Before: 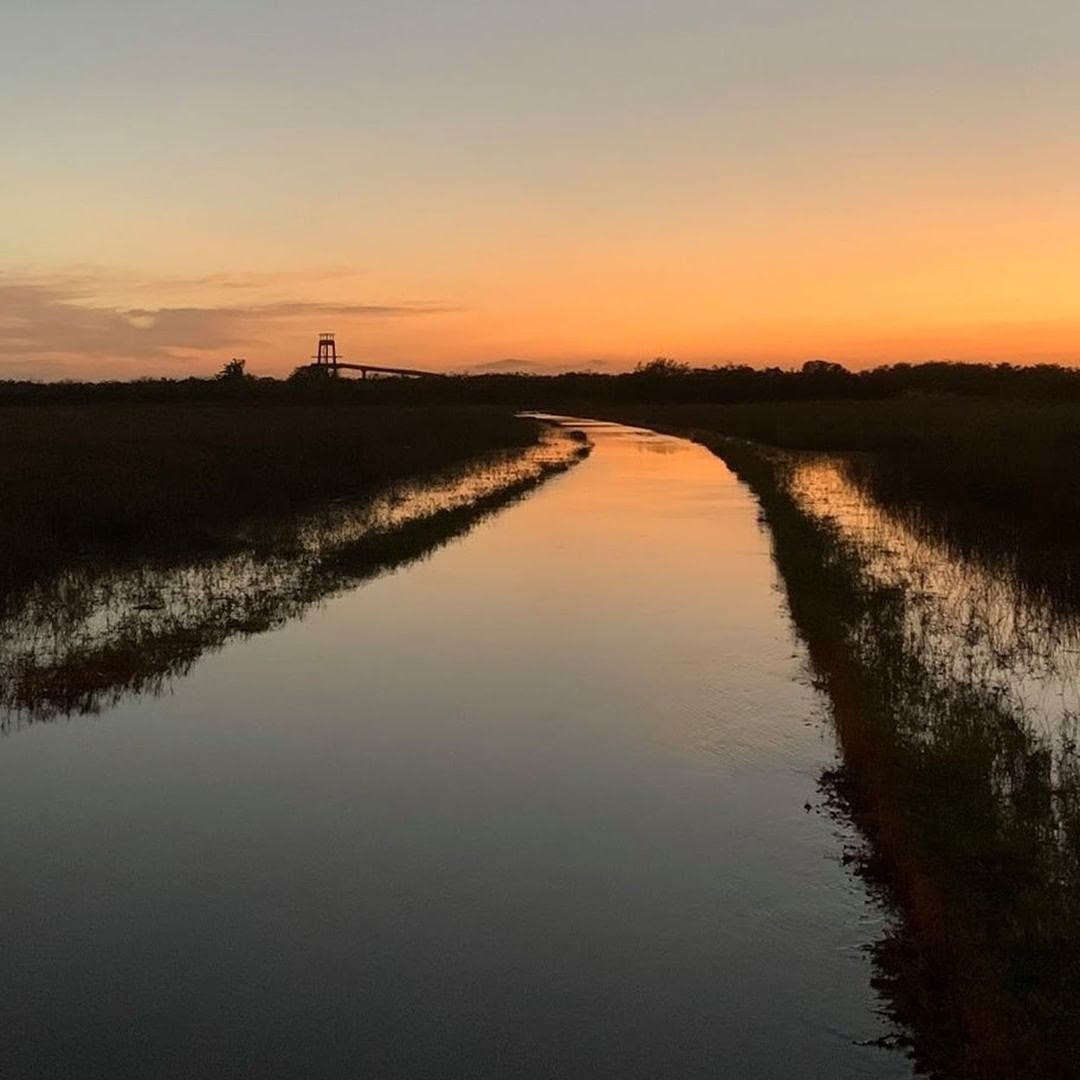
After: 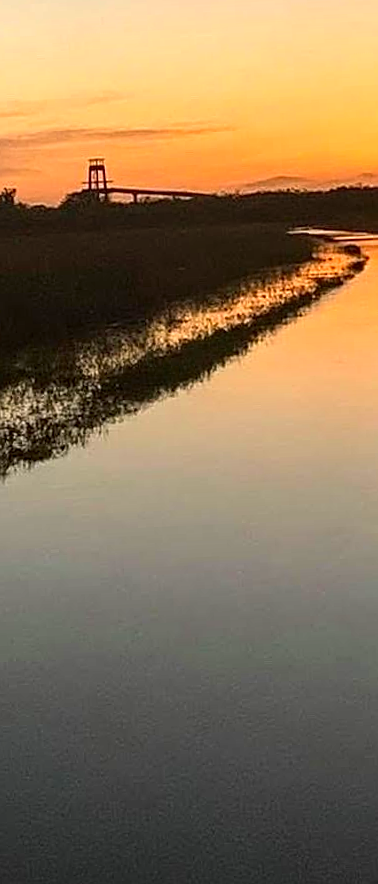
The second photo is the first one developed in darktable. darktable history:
contrast brightness saturation: contrast 0.09, saturation 0.28
crop and rotate: left 21.77%, top 18.528%, right 44.676%, bottom 2.997%
rotate and perspective: rotation -2.56°, automatic cropping off
local contrast: on, module defaults
sharpen: on, module defaults
exposure: exposure 0.6 EV, compensate highlight preservation false
